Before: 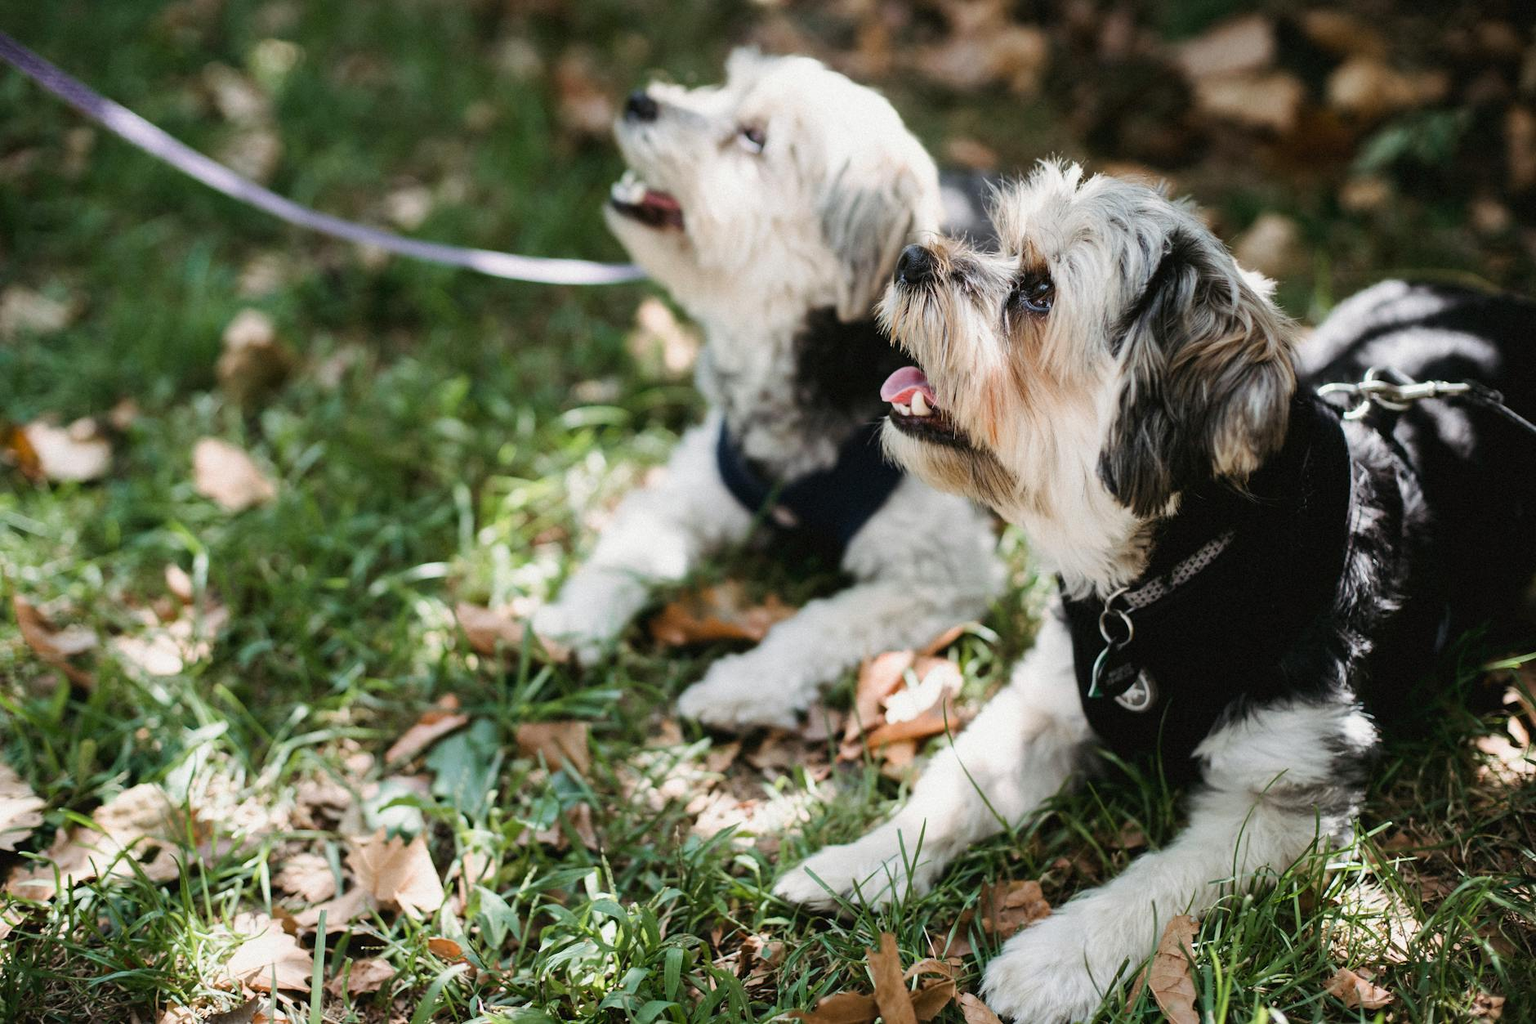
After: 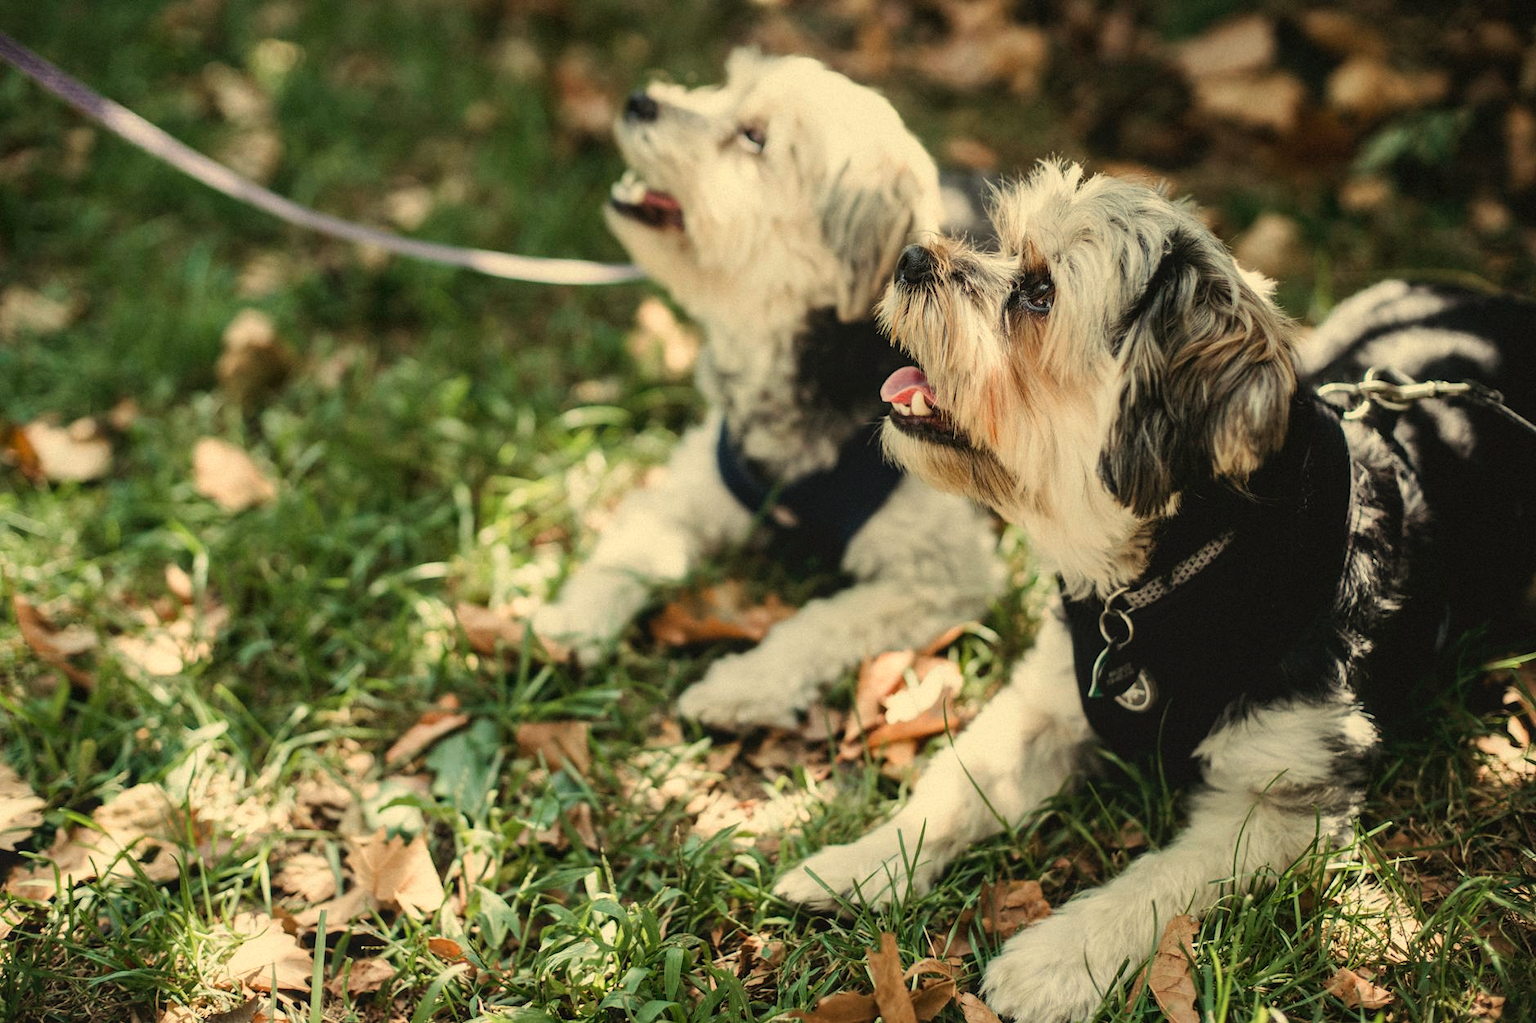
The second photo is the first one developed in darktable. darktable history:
local contrast: detail 110%
white balance: red 1.08, blue 0.791
